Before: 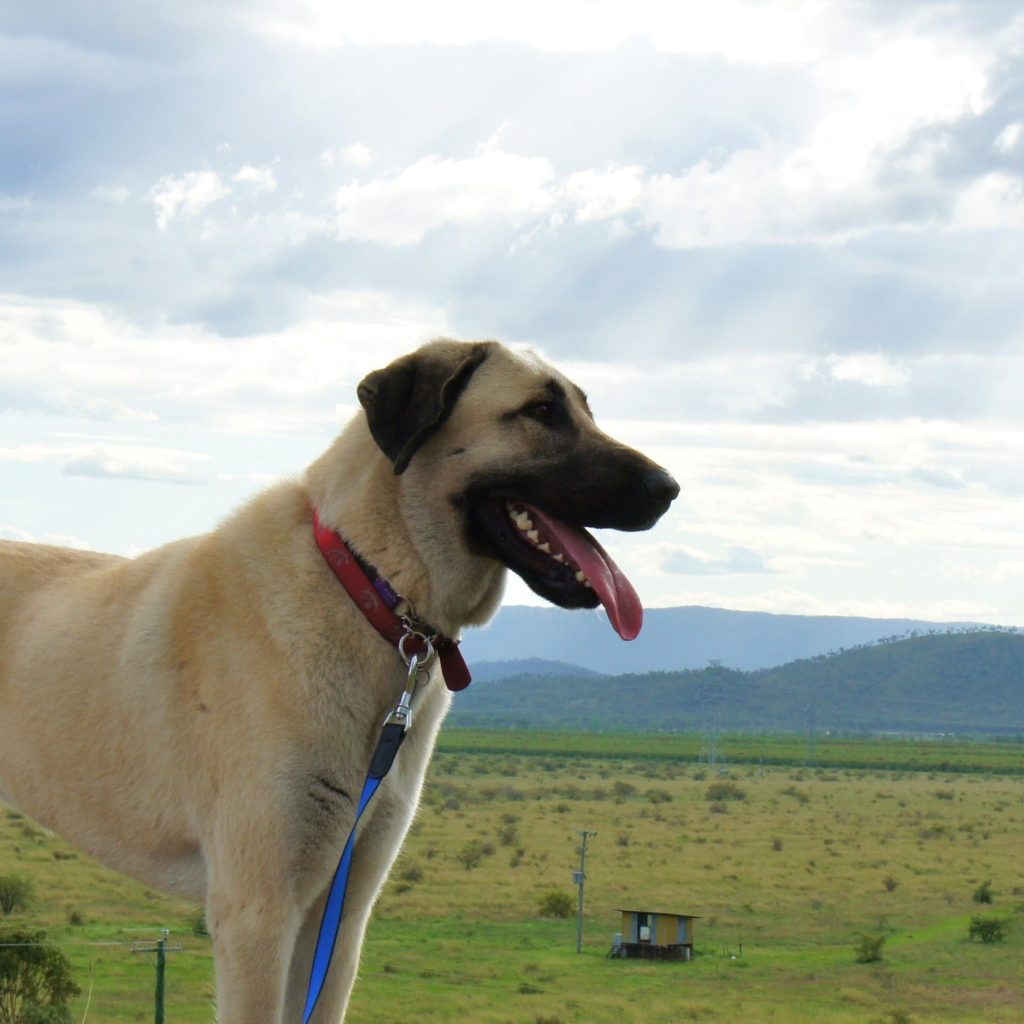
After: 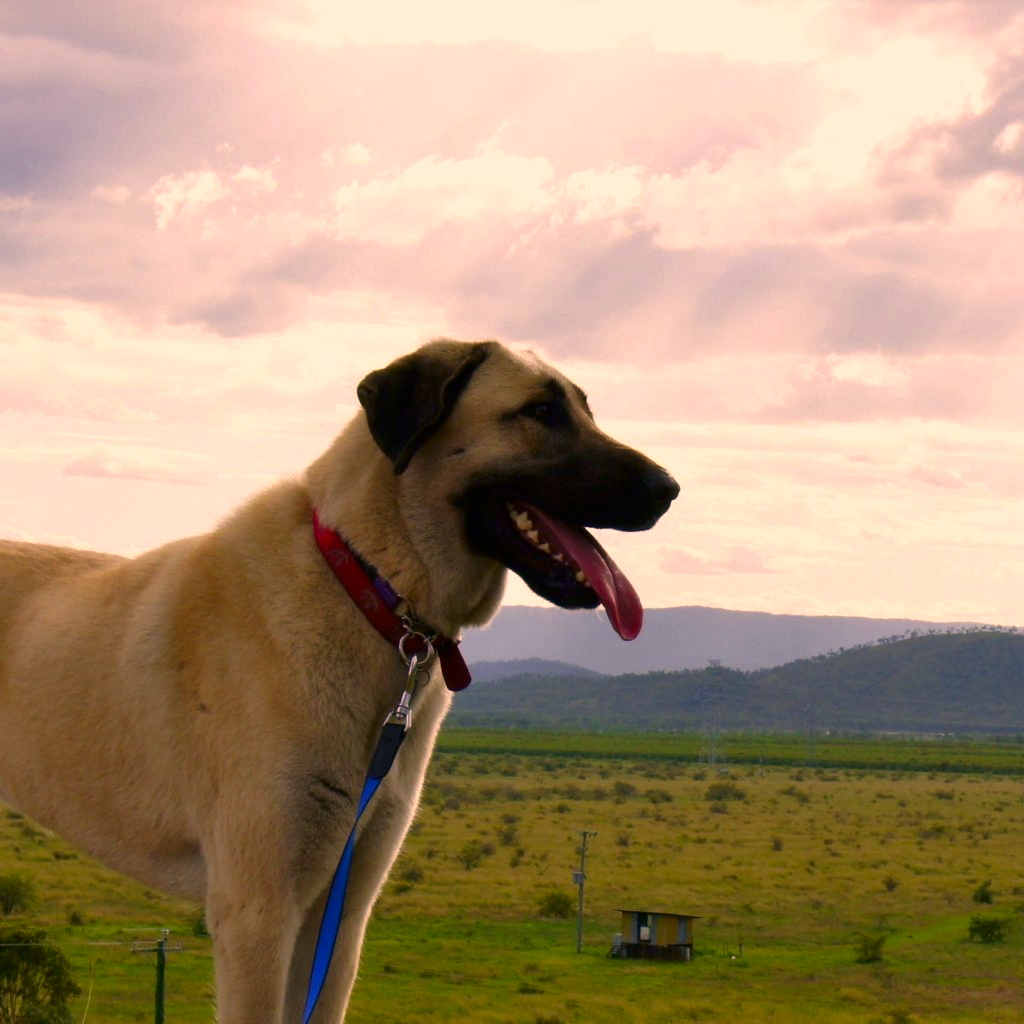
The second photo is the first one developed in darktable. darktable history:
color correction: highlights a* 22.32, highlights b* 22.24
contrast brightness saturation: brightness -0.215, saturation 0.081
